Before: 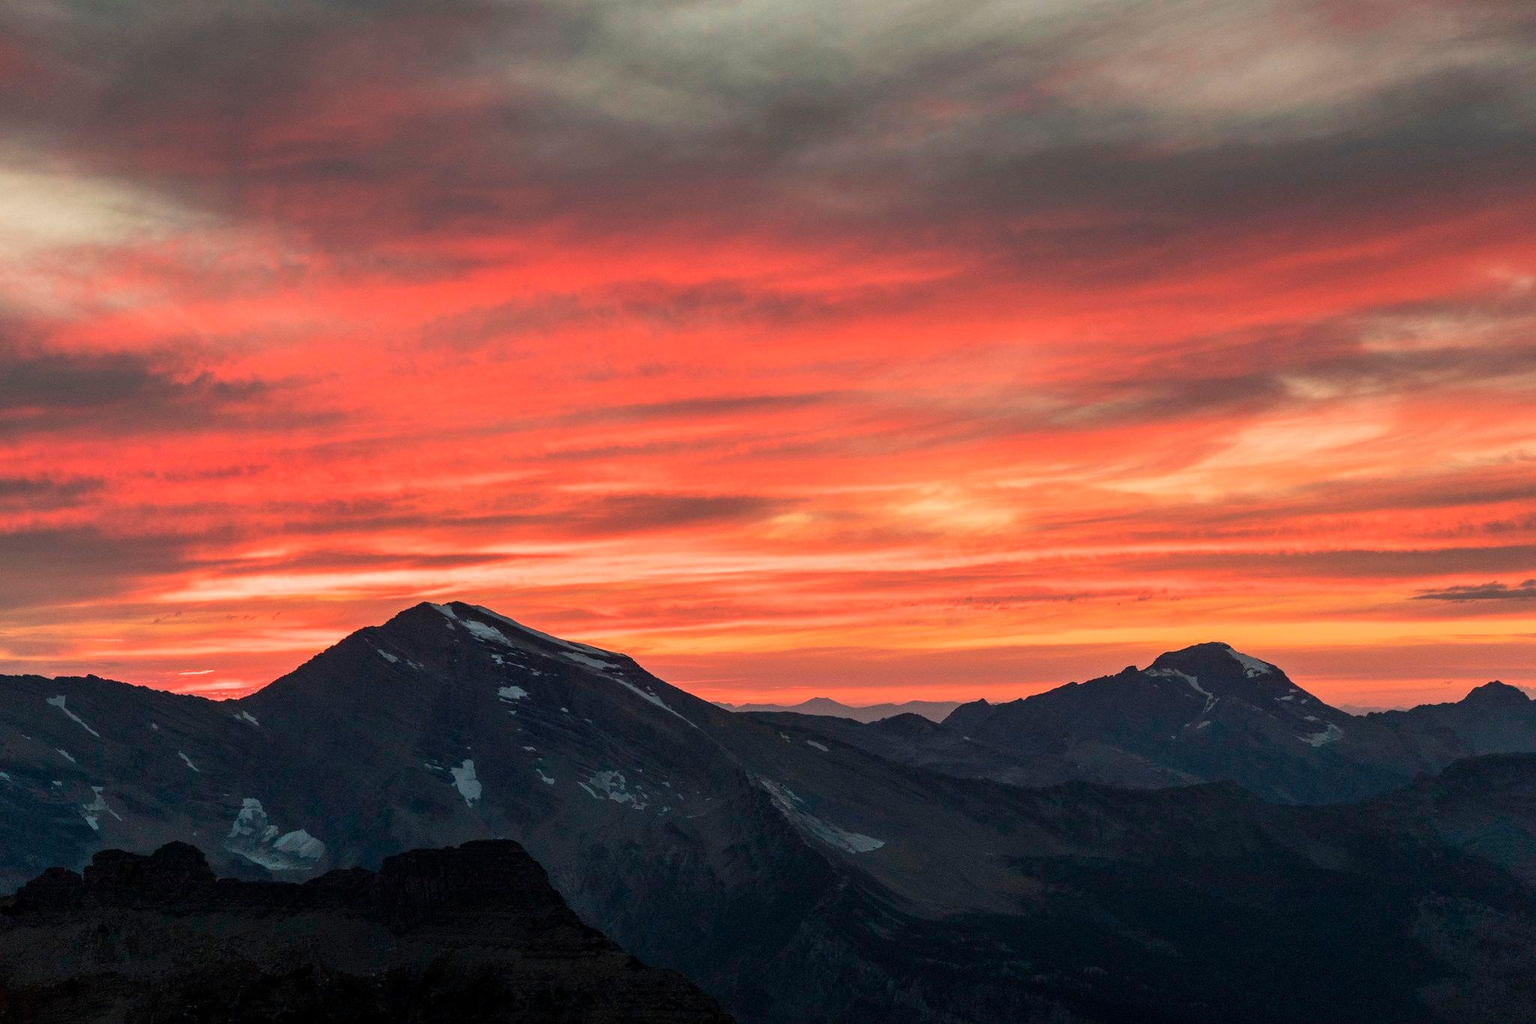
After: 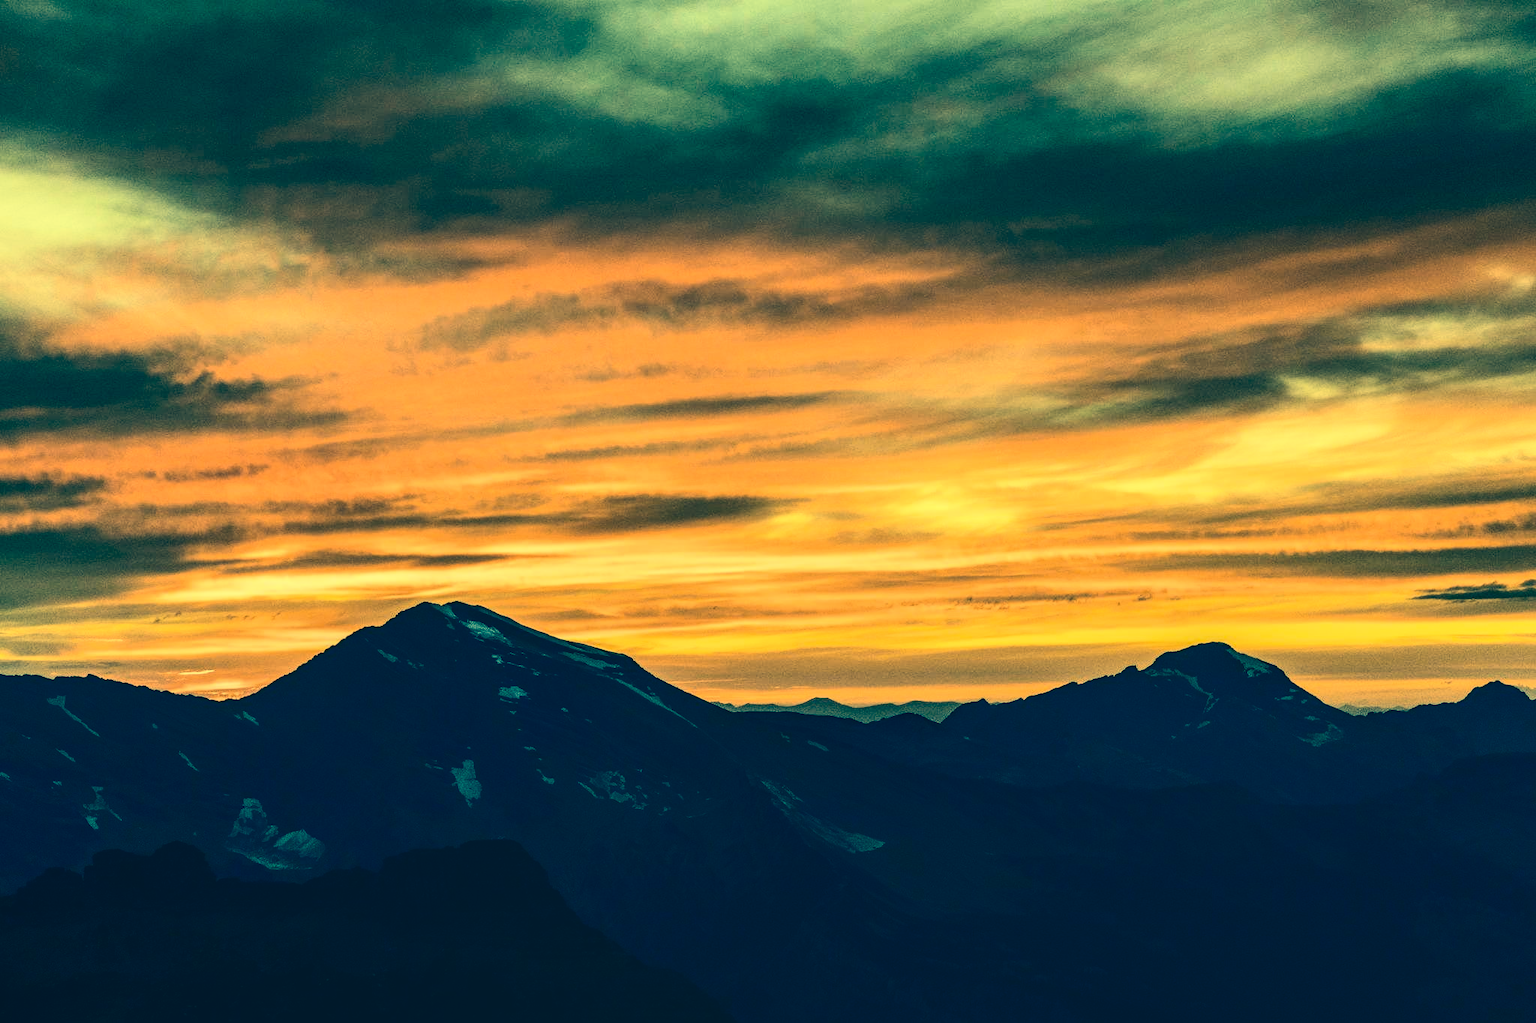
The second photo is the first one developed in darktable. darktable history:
contrast brightness saturation: contrast 0.5, saturation -0.1
local contrast: on, module defaults
color correction: highlights a* -15.58, highlights b* 40, shadows a* -40, shadows b* -26.18
